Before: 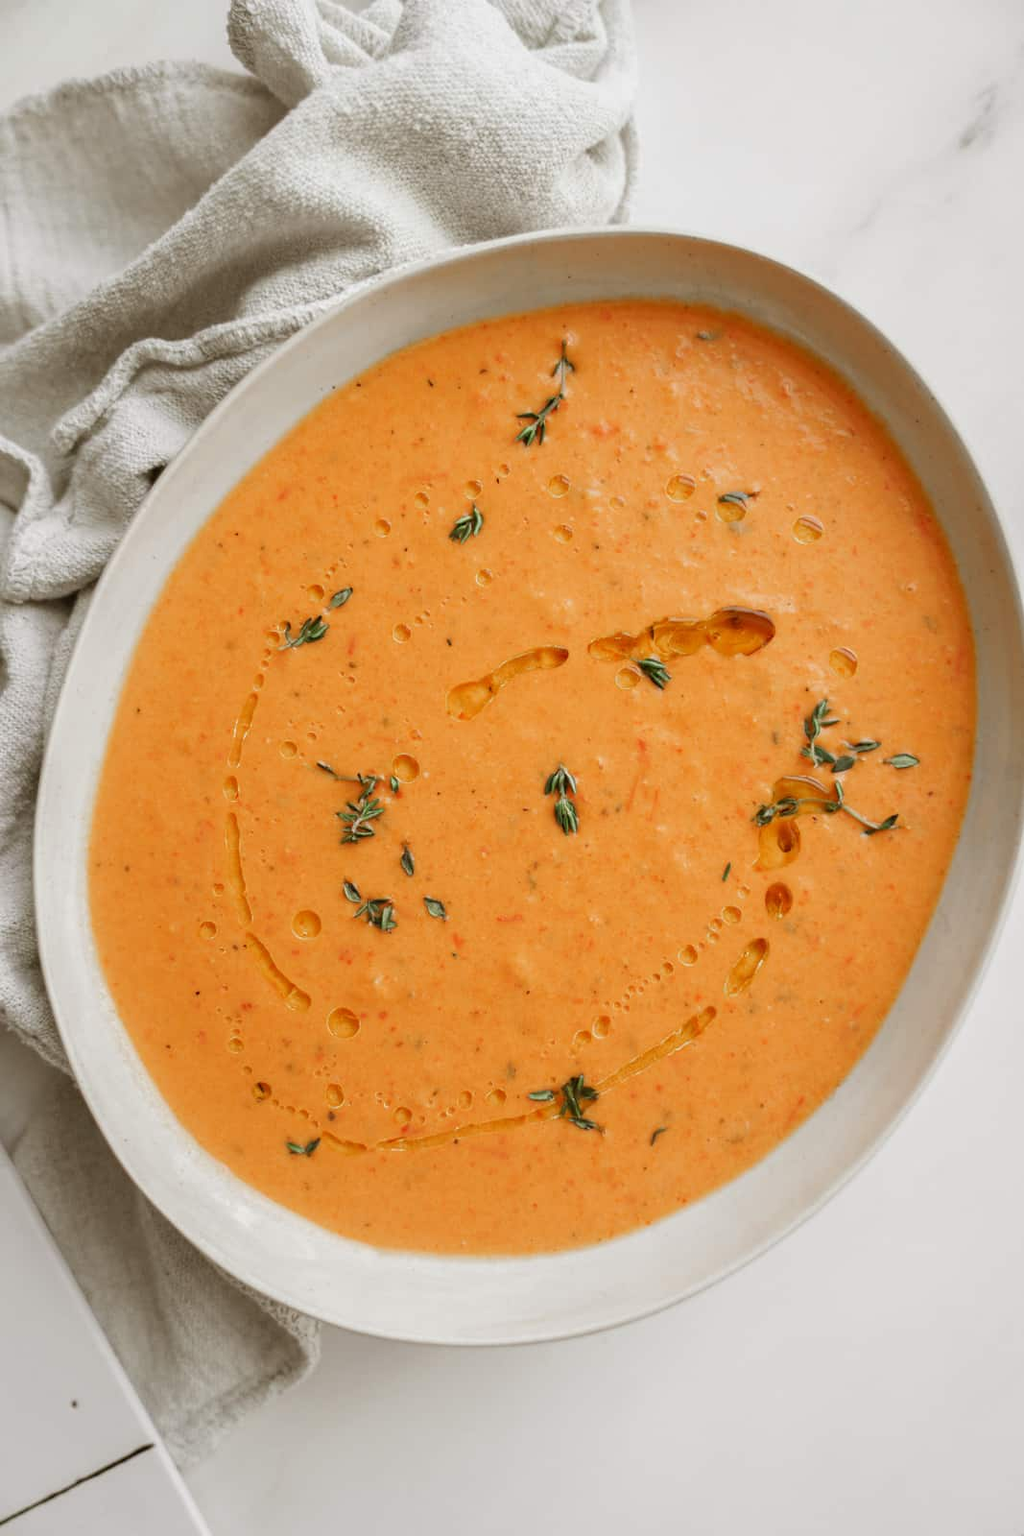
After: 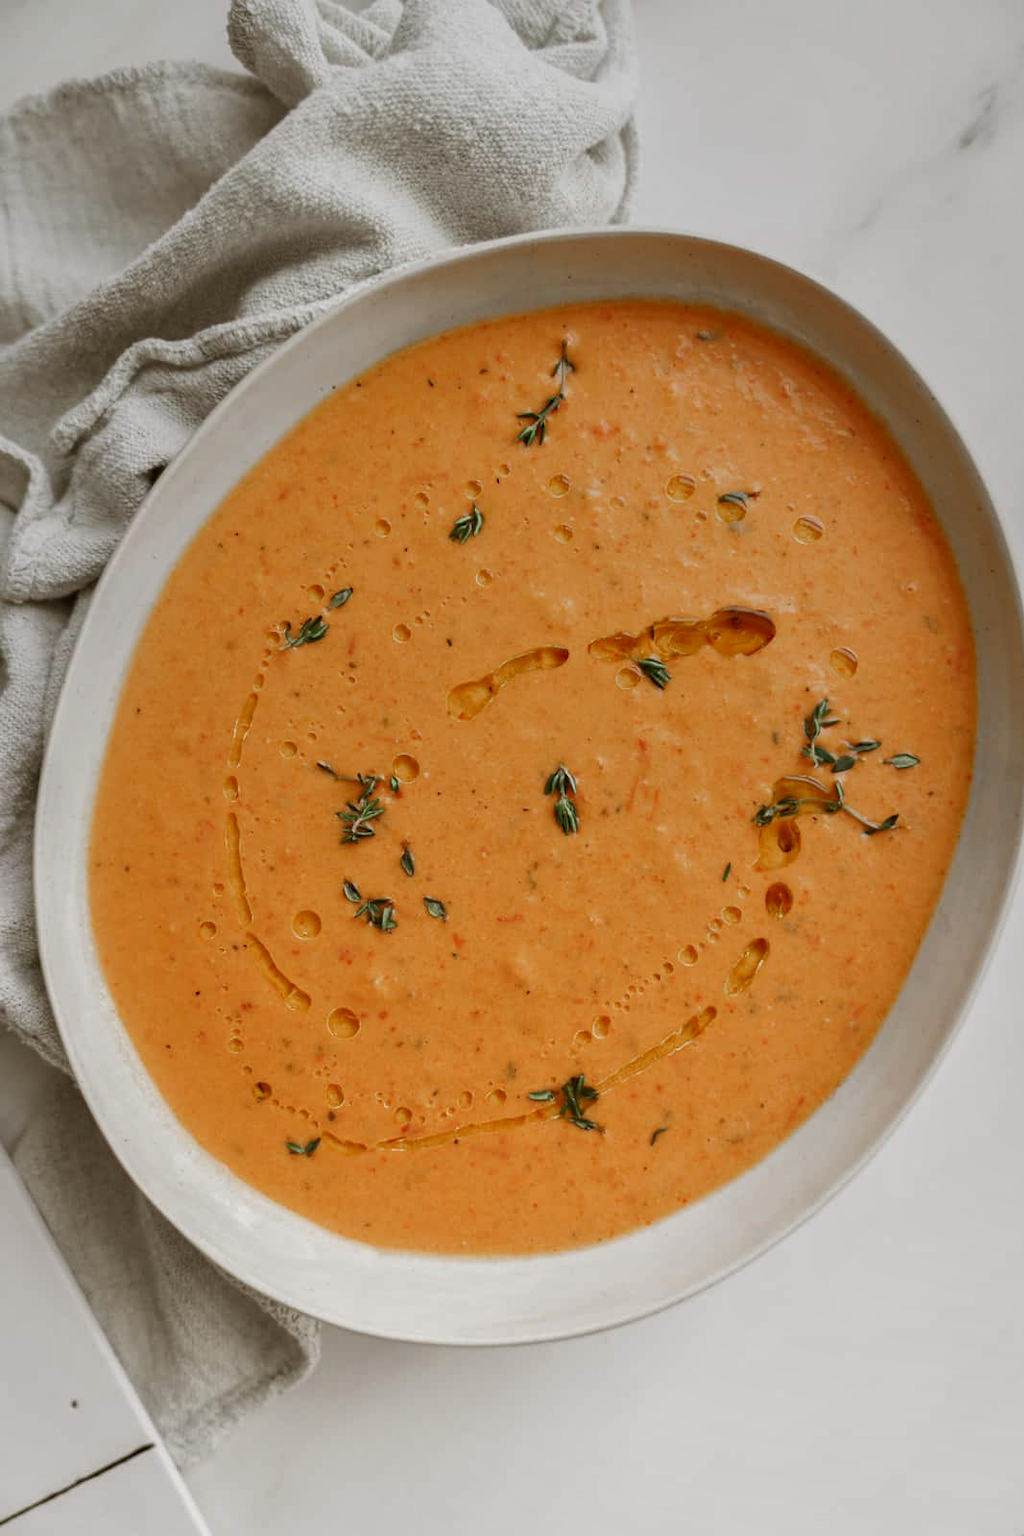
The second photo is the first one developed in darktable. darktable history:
graduated density: rotation 5.63°, offset 76.9
local contrast: mode bilateral grid, contrast 20, coarseness 50, detail 130%, midtone range 0.2
